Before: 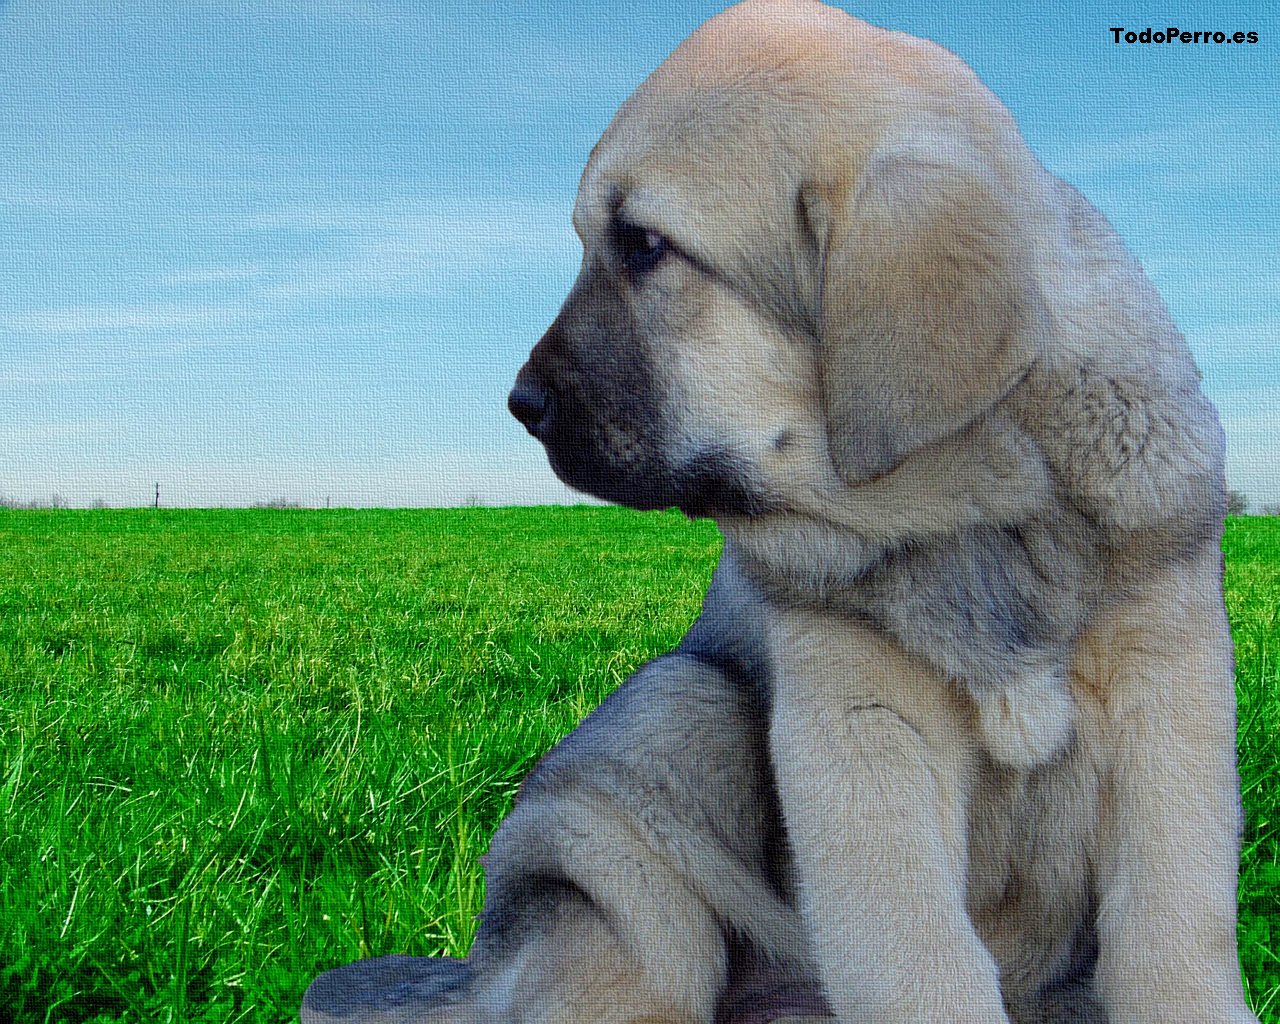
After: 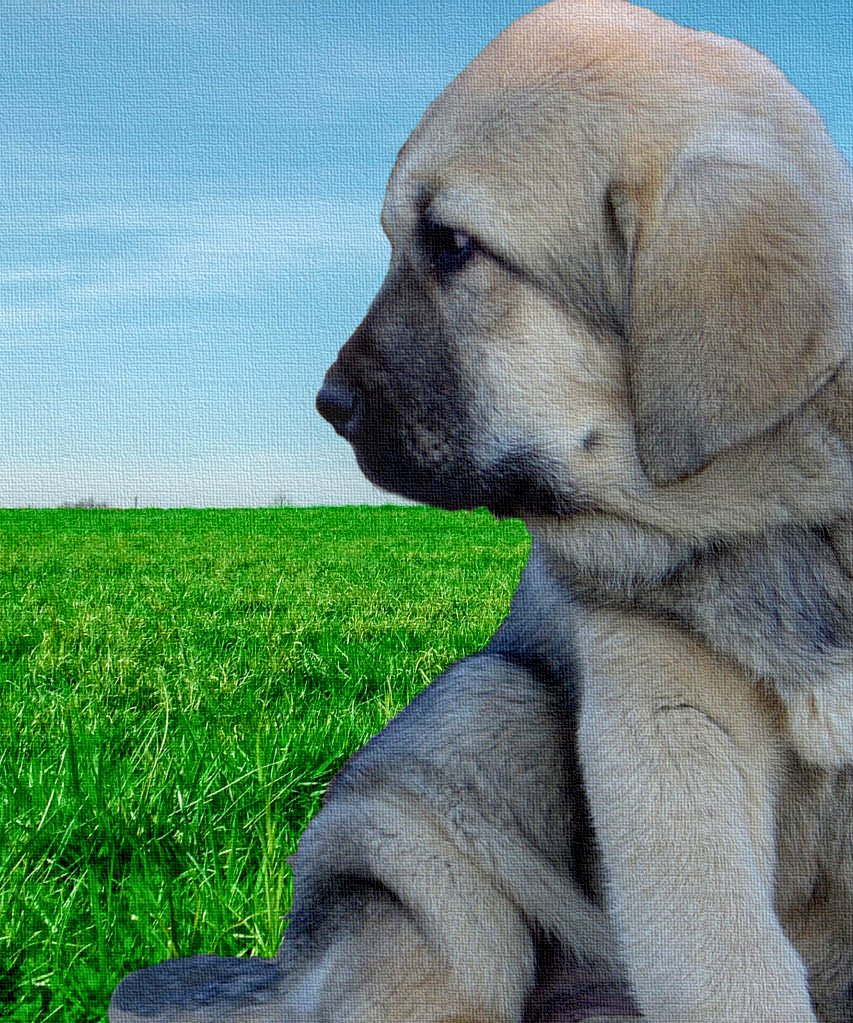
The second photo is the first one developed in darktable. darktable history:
crop and rotate: left 15.055%, right 18.278%
local contrast: on, module defaults
